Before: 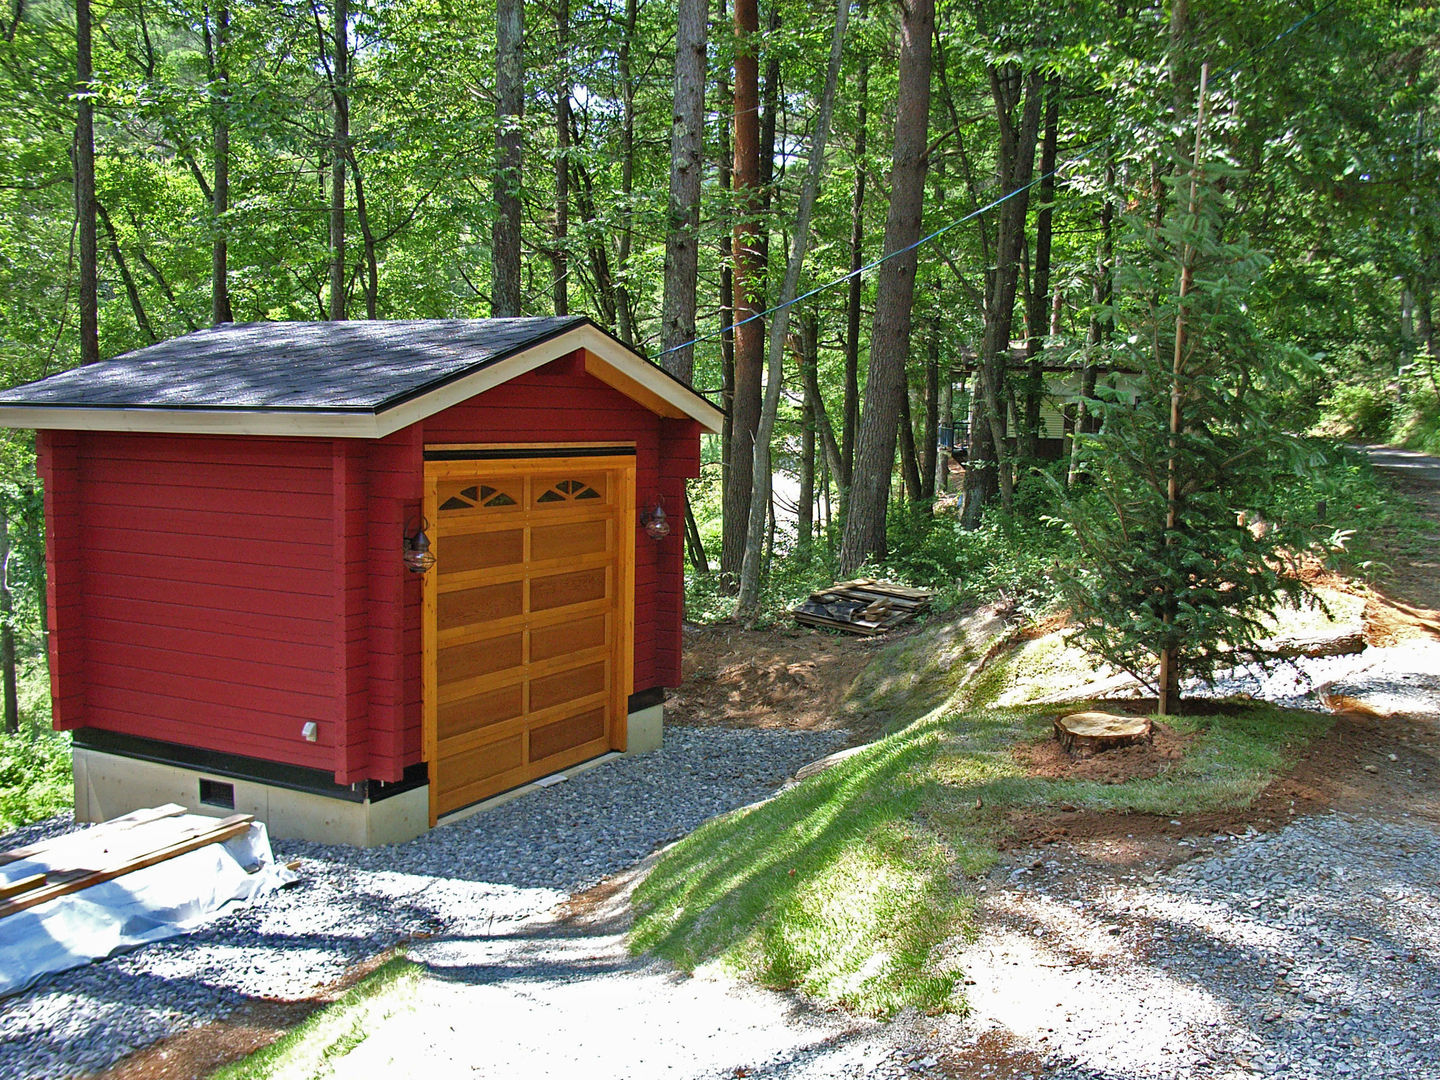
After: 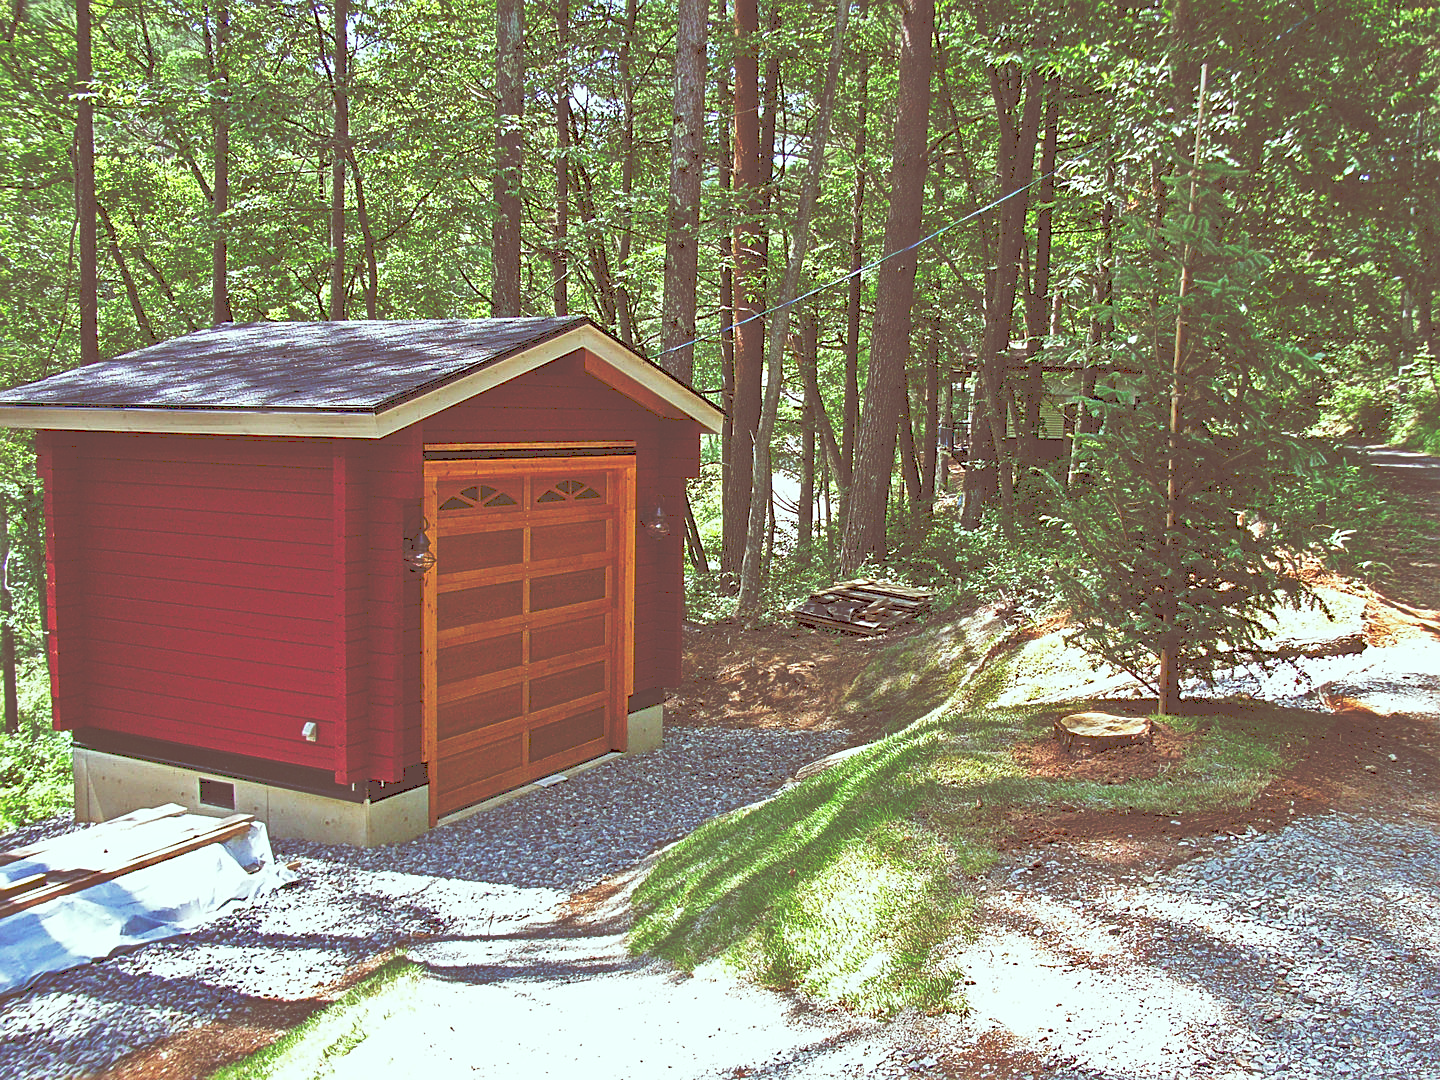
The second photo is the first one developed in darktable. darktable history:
color correction: highlights a* -7.24, highlights b* -0.156, shadows a* 20.78, shadows b* 11.21
sharpen: on, module defaults
tone curve: curves: ch0 [(0, 0) (0.003, 0.319) (0.011, 0.319) (0.025, 0.323) (0.044, 0.323) (0.069, 0.327) (0.1, 0.33) (0.136, 0.338) (0.177, 0.348) (0.224, 0.361) (0.277, 0.374) (0.335, 0.398) (0.399, 0.444) (0.468, 0.516) (0.543, 0.595) (0.623, 0.694) (0.709, 0.793) (0.801, 0.883) (0.898, 0.942) (1, 1)], preserve colors none
